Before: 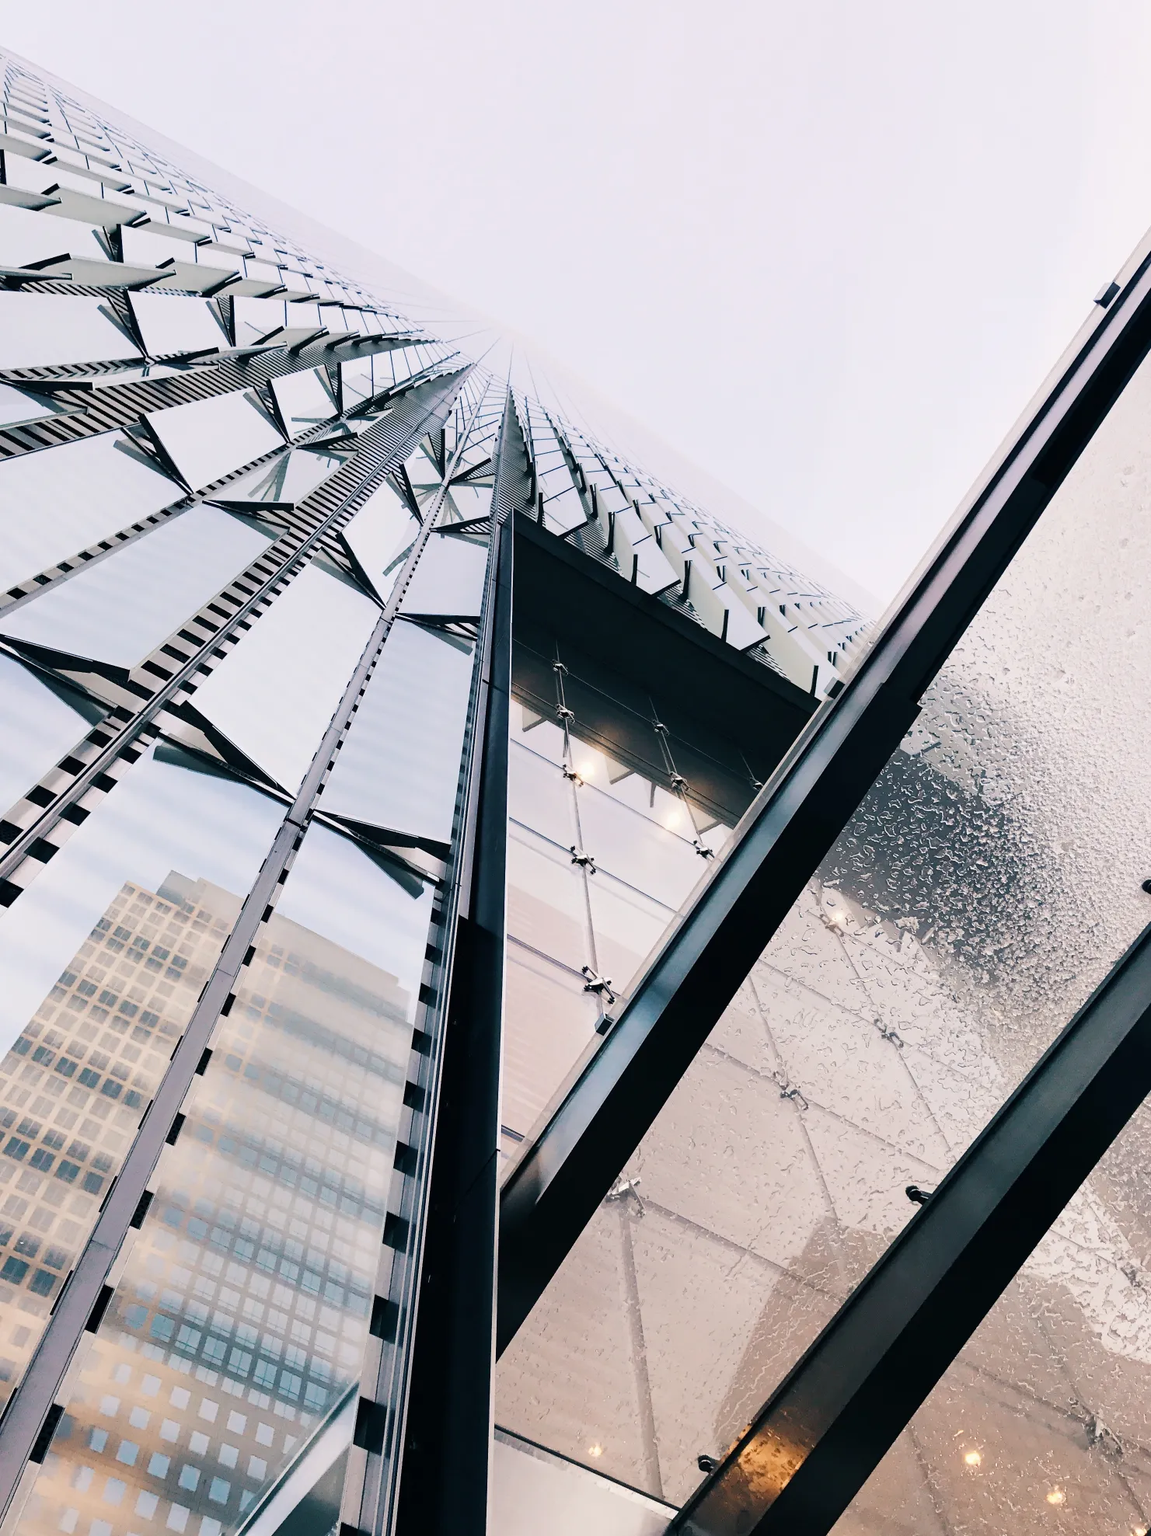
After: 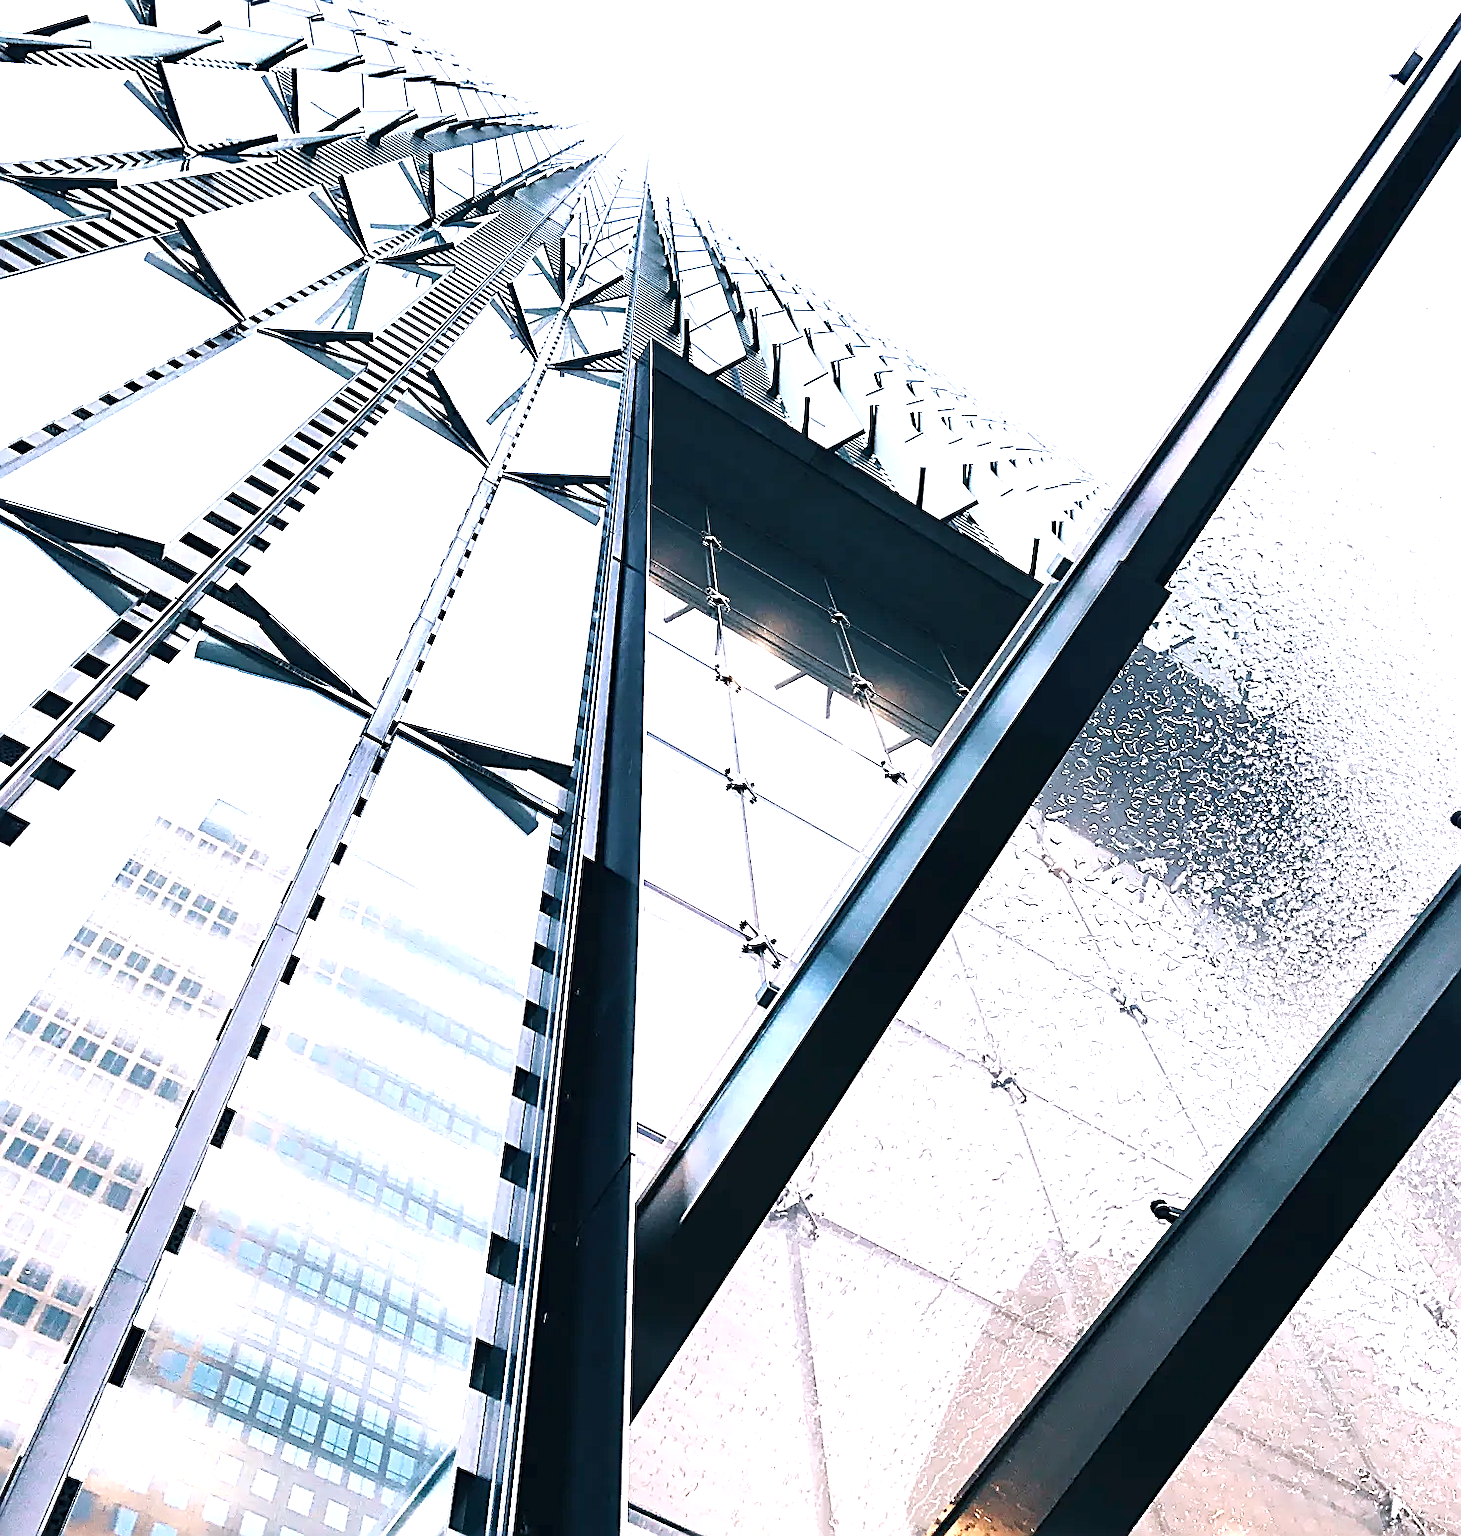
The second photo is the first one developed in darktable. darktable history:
levels: levels [0, 0.476, 0.951]
color calibration: illuminant as shot in camera, x 0.369, y 0.376, temperature 4328.46 K, gamut compression 3
crop and rotate: top 15.774%, bottom 5.506%
exposure: black level correction 0, exposure 1 EV, compensate highlight preservation false
shadows and highlights: shadows 25, highlights -25
sharpen: amount 1
